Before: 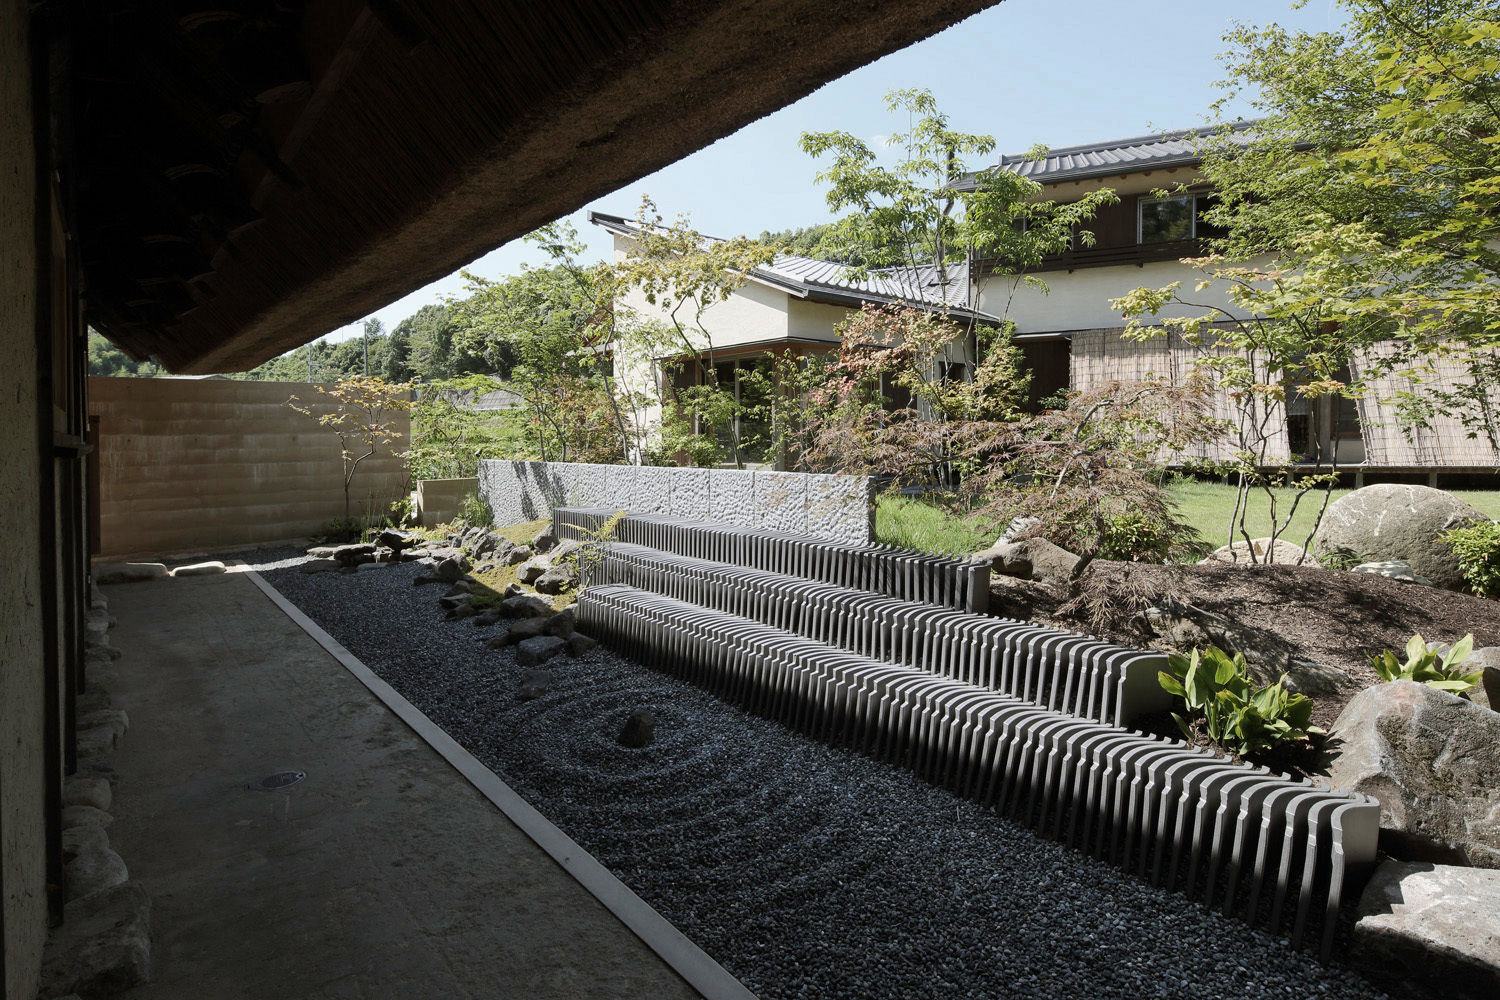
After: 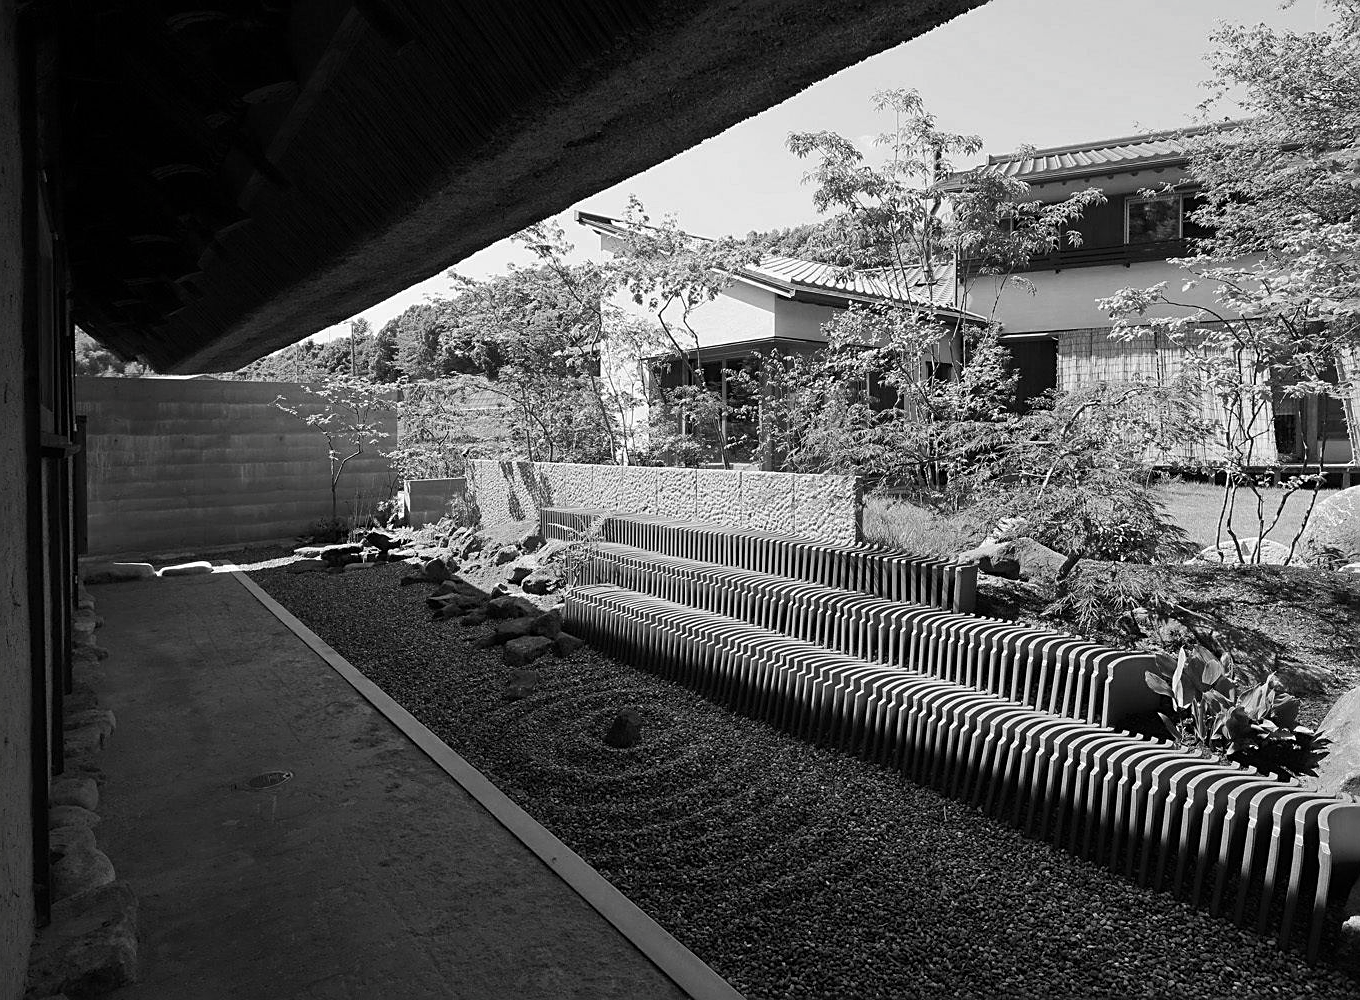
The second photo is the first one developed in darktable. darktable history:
sharpen: on, module defaults
contrast brightness saturation: saturation -0.99
crop and rotate: left 0.959%, right 8.365%
